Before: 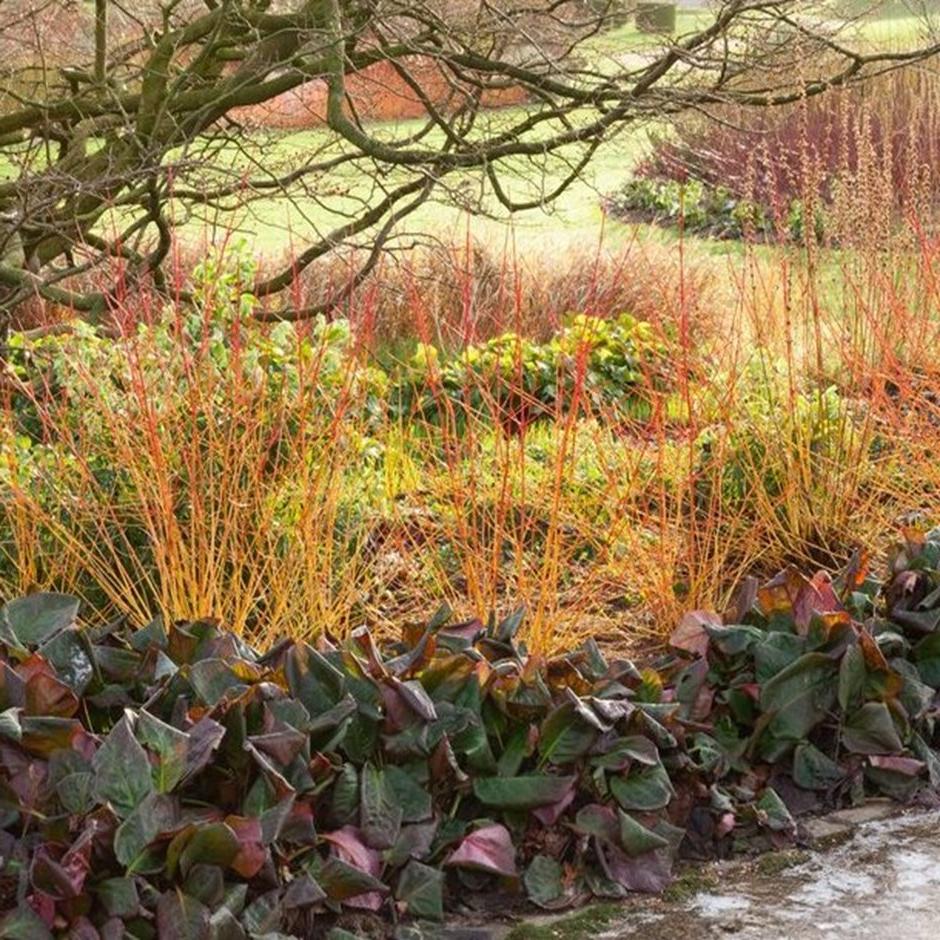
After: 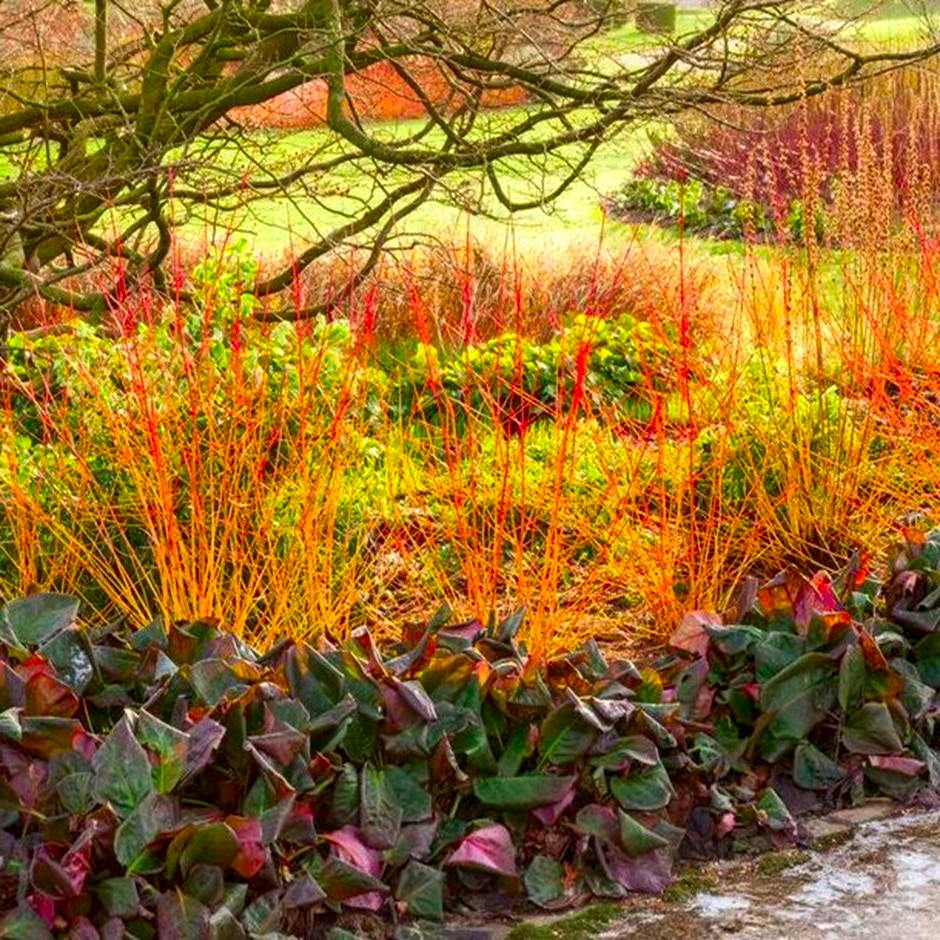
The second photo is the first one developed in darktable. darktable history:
local contrast: on, module defaults
color correction: highlights b* -0.041, saturation 1.86
